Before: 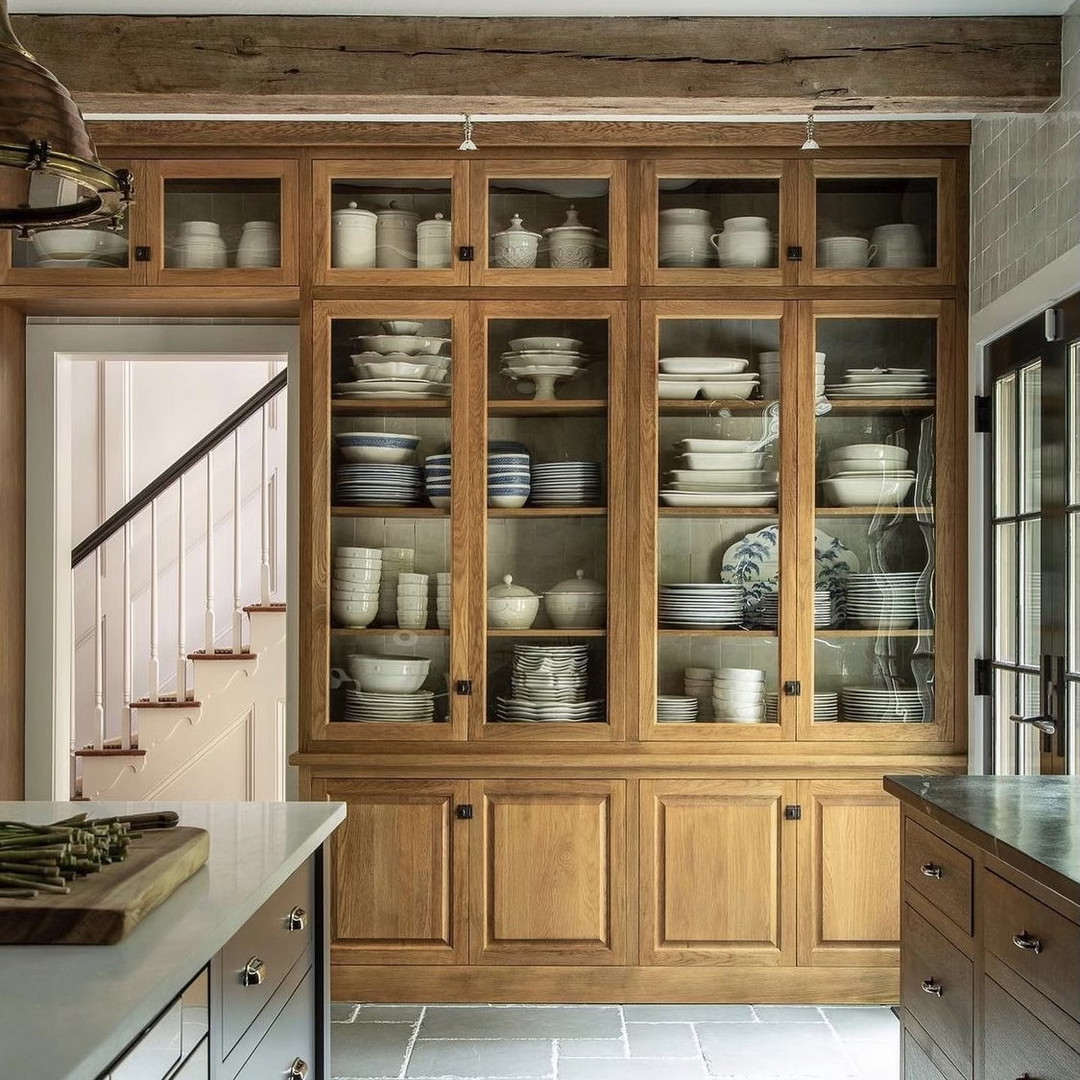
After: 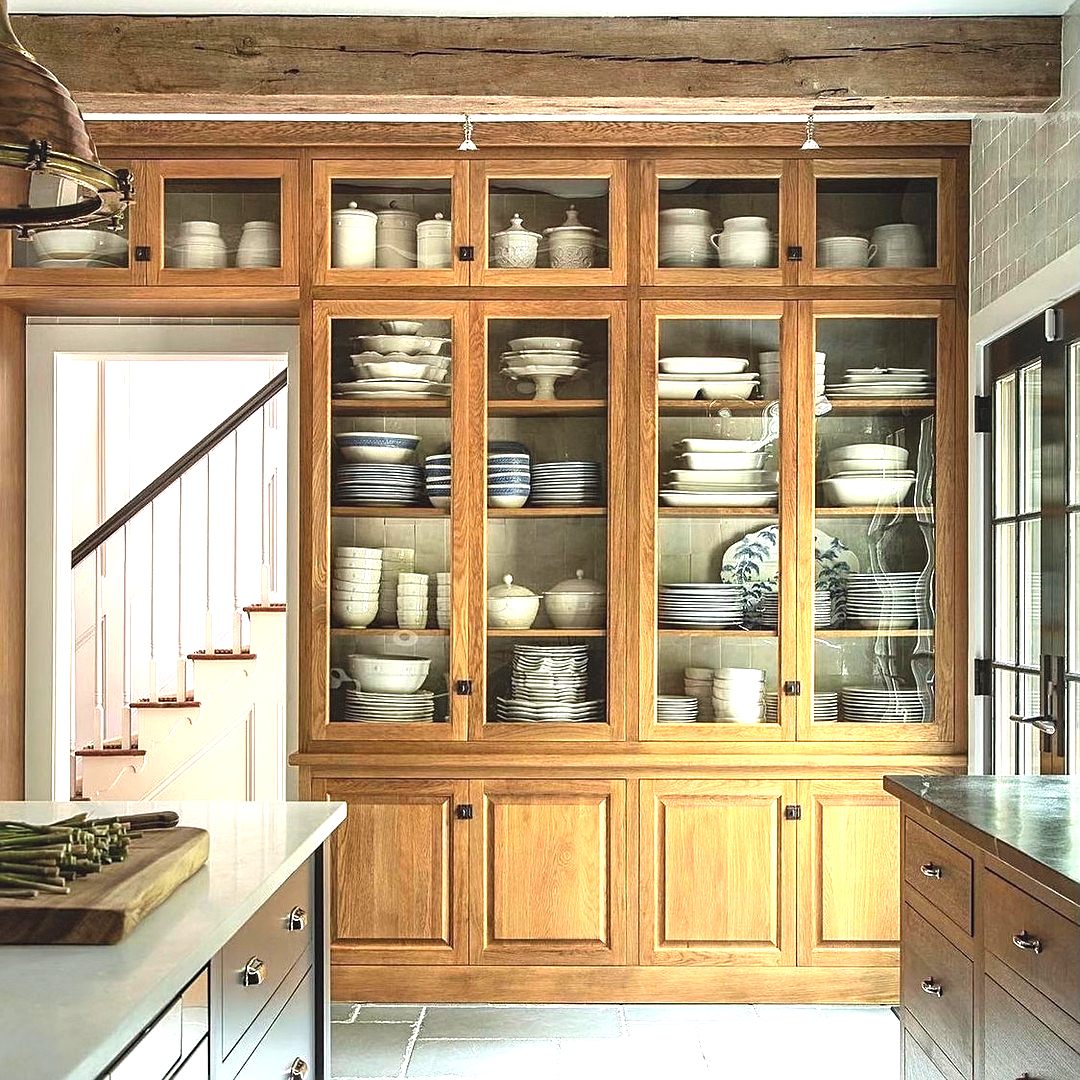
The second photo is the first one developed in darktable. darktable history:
exposure: black level correction -0.005, exposure 1.007 EV, compensate highlight preservation false
sharpen: on, module defaults
